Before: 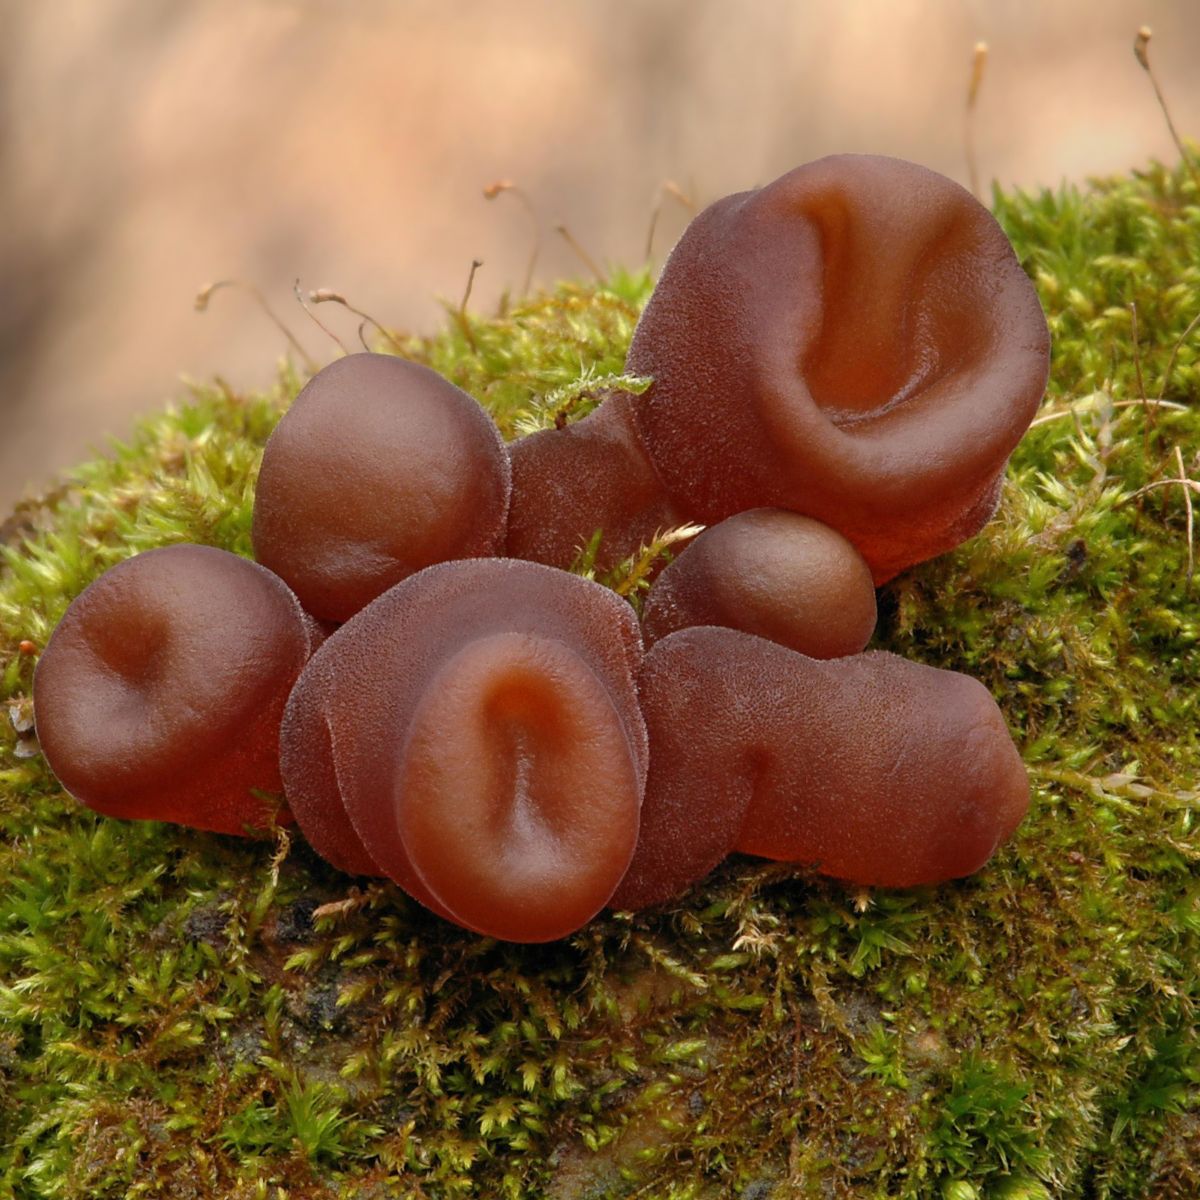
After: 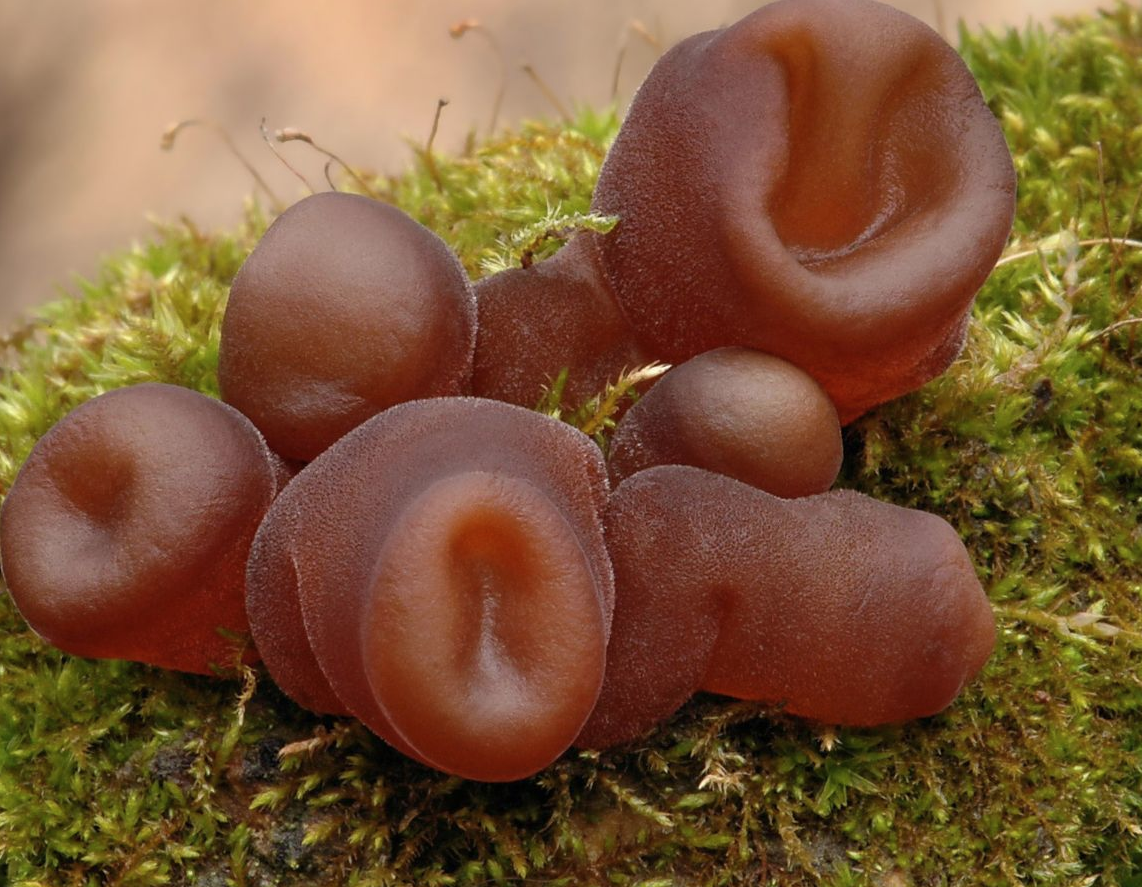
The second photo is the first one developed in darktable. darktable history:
contrast brightness saturation: saturation -0.068
crop and rotate: left 2.864%, top 13.417%, right 1.949%, bottom 12.662%
color zones: curves: ch0 [(0, 0.5) (0.143, 0.5) (0.286, 0.5) (0.429, 0.495) (0.571, 0.437) (0.714, 0.44) (0.857, 0.496) (1, 0.5)]
